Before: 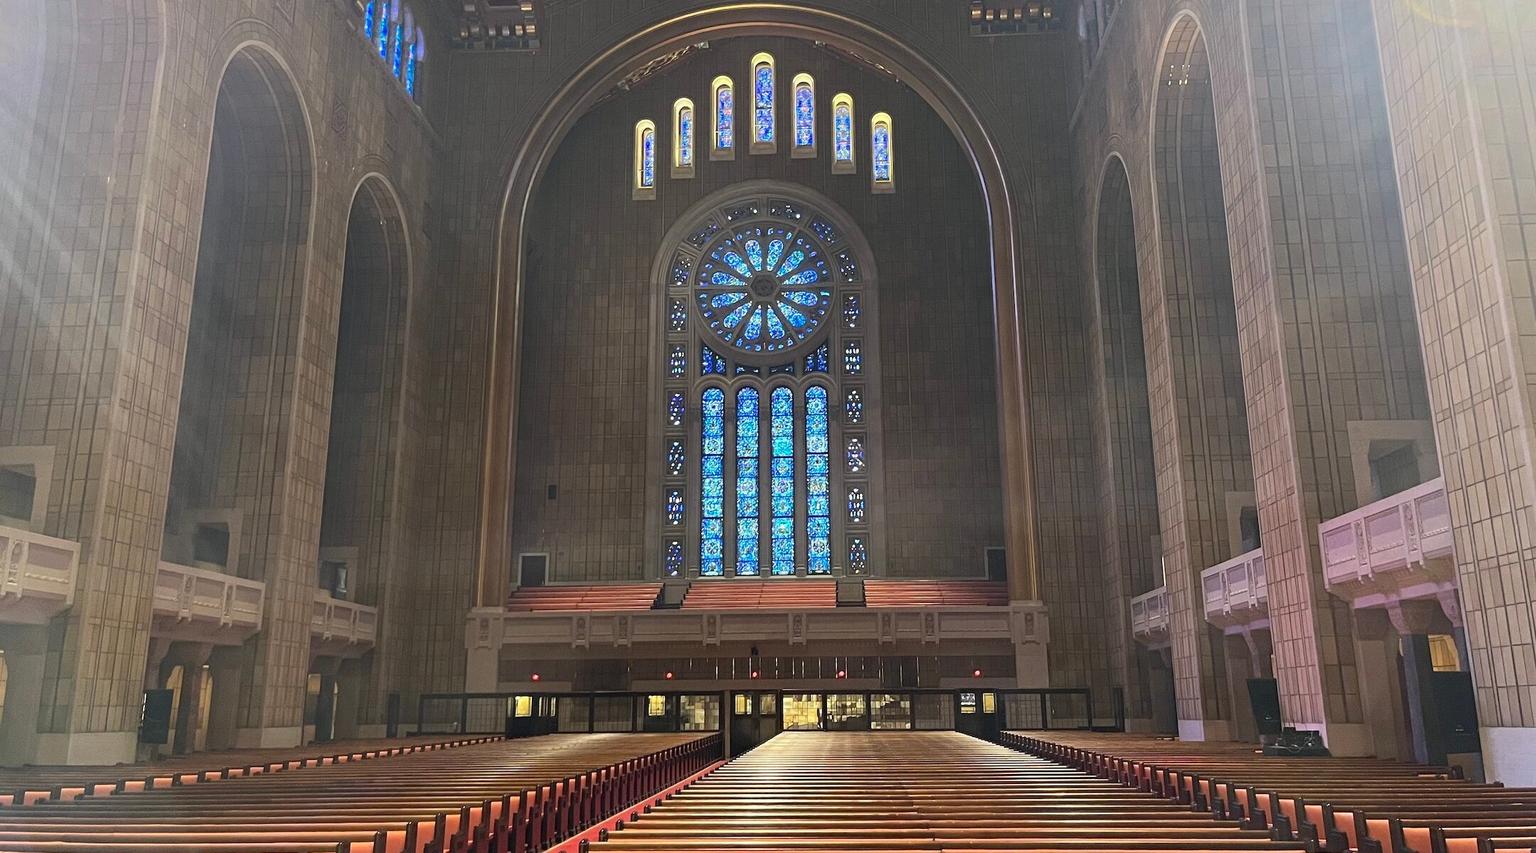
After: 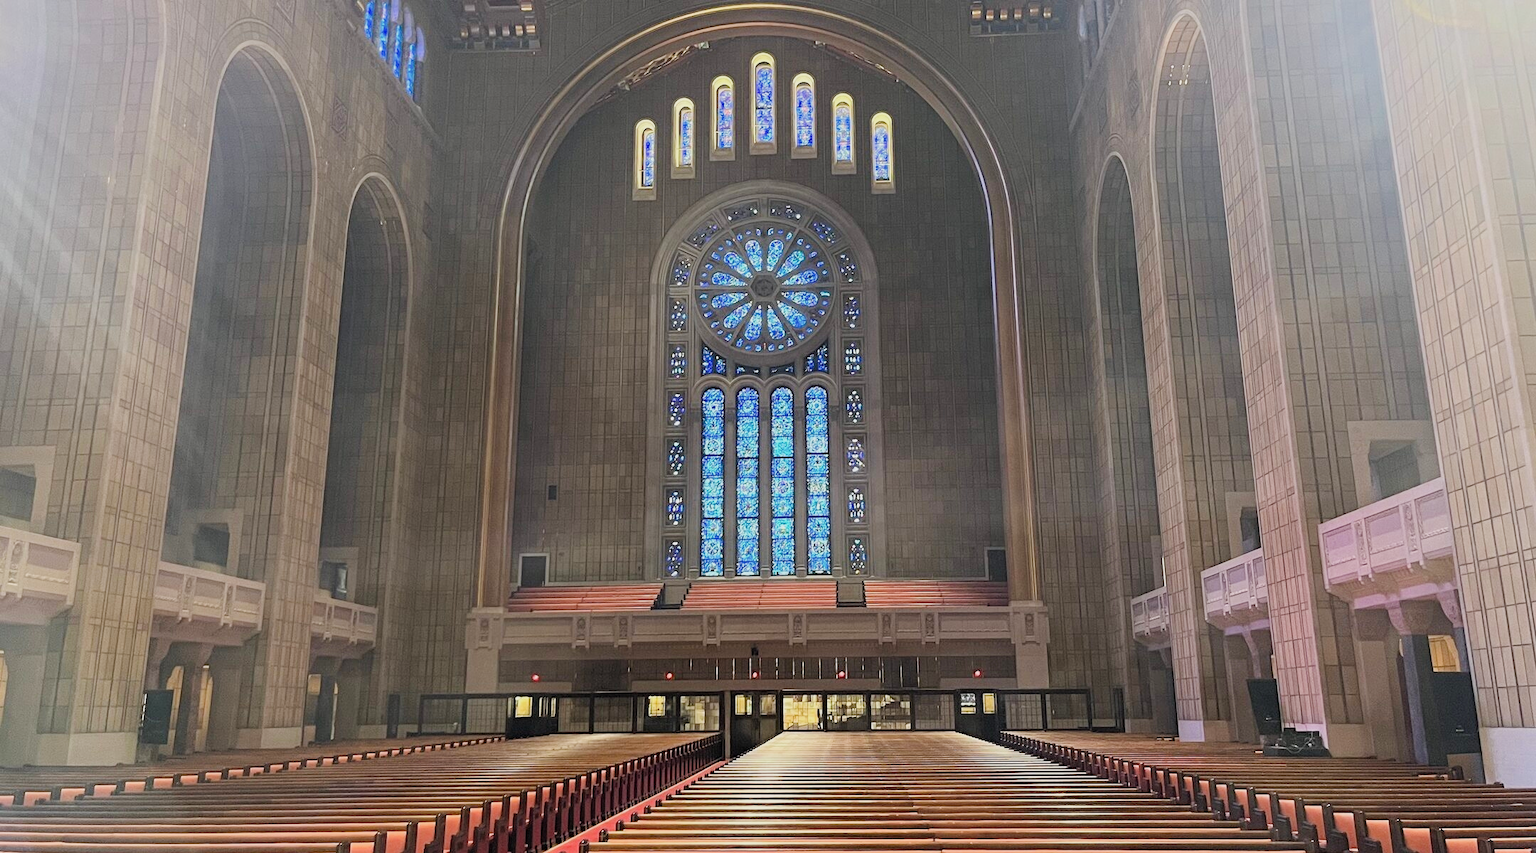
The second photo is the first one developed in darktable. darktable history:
exposure: black level correction 0, exposure 0.587 EV, compensate exposure bias true, compensate highlight preservation false
filmic rgb: black relative exposure -7.65 EV, white relative exposure 4.56 EV, hardness 3.61
